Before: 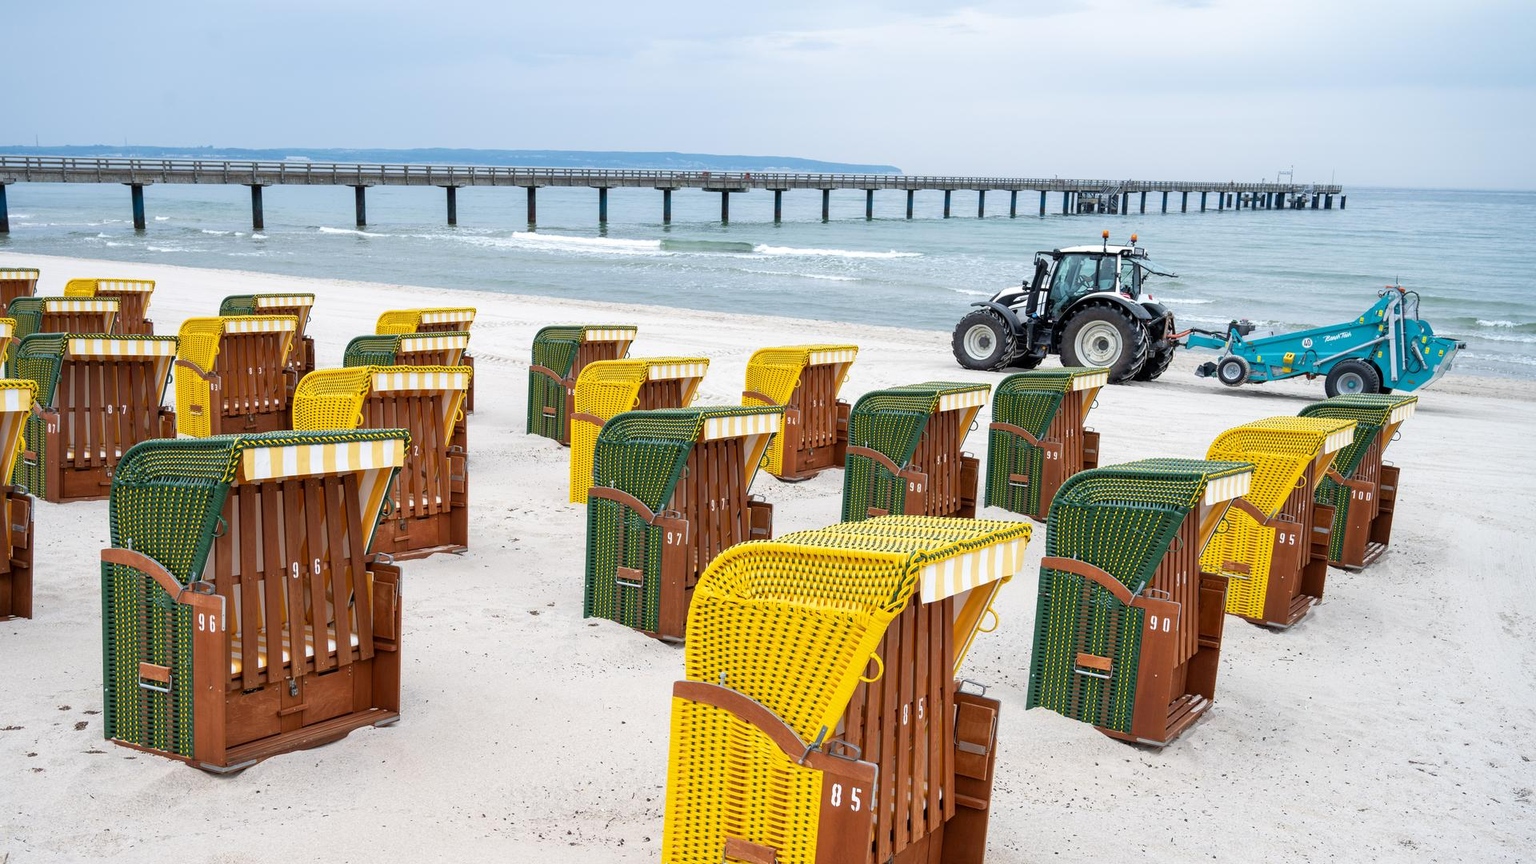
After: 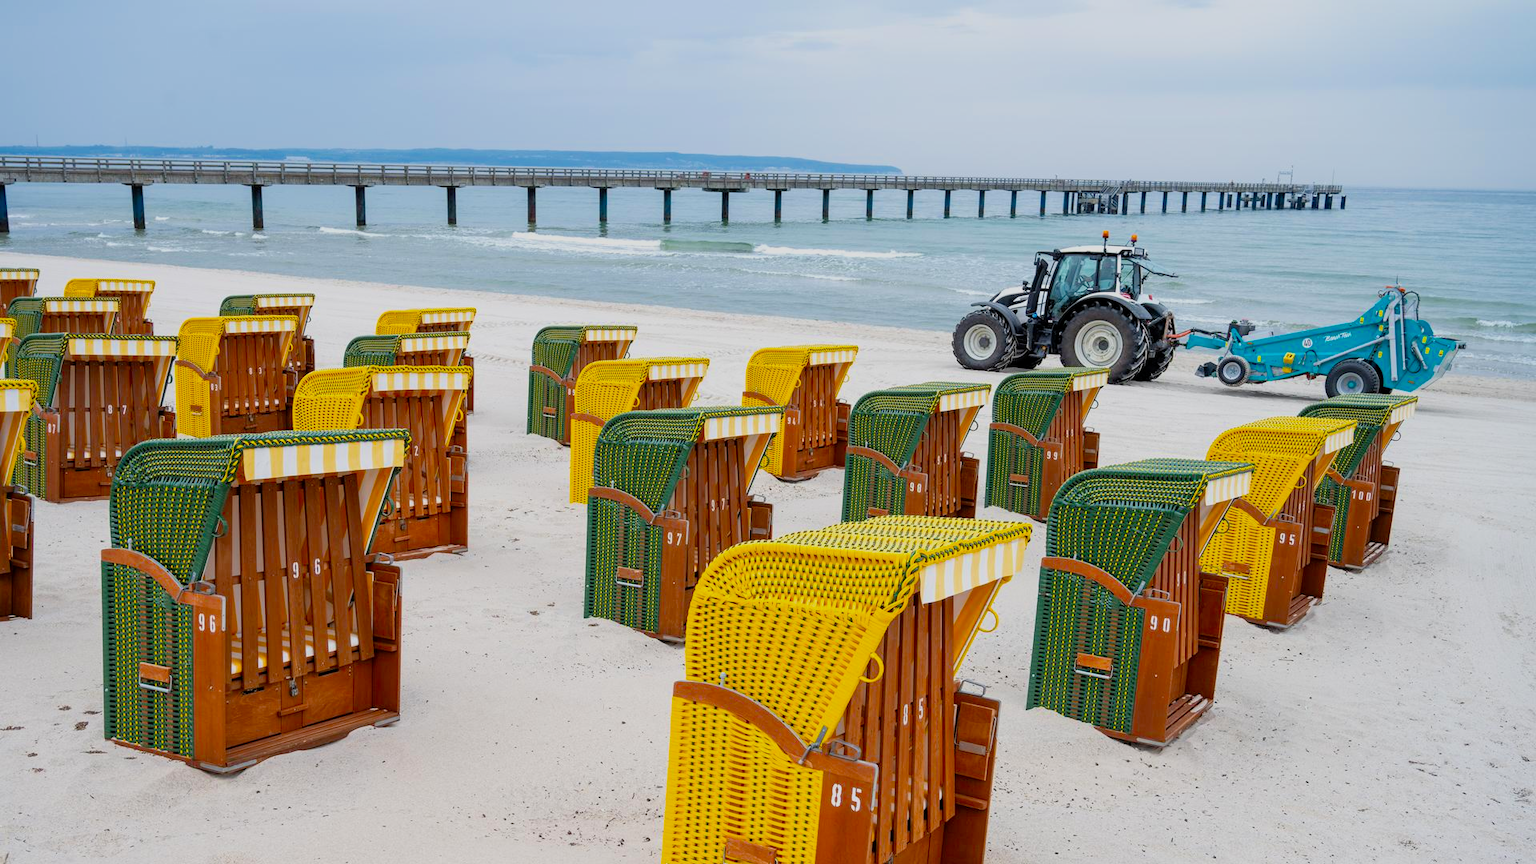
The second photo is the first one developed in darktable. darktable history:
filmic rgb: black relative exposure -16 EV, white relative exposure 4.03 EV, target black luminance 0%, hardness 7.63, latitude 72.66%, contrast 0.895, highlights saturation mix 10.14%, shadows ↔ highlights balance -0.373%, color science v4 (2020)
